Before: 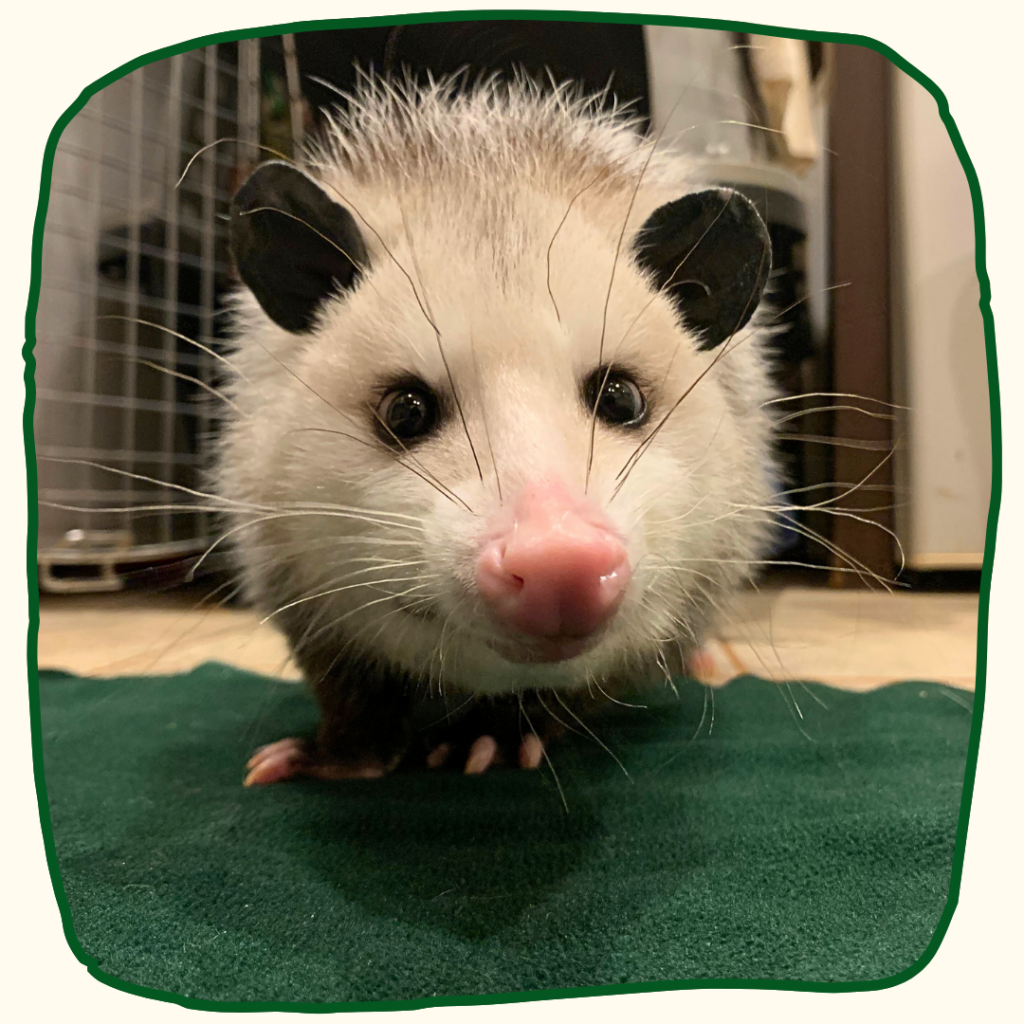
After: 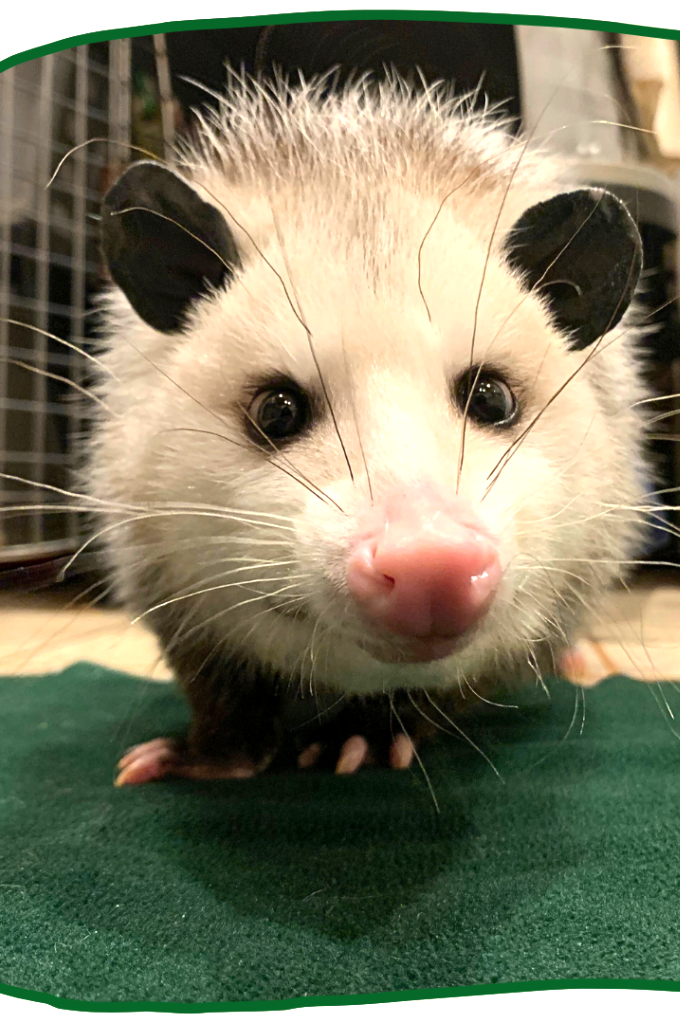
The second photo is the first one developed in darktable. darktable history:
crop and rotate: left 12.658%, right 20.847%
exposure: exposure 0.569 EV, compensate highlight preservation false
